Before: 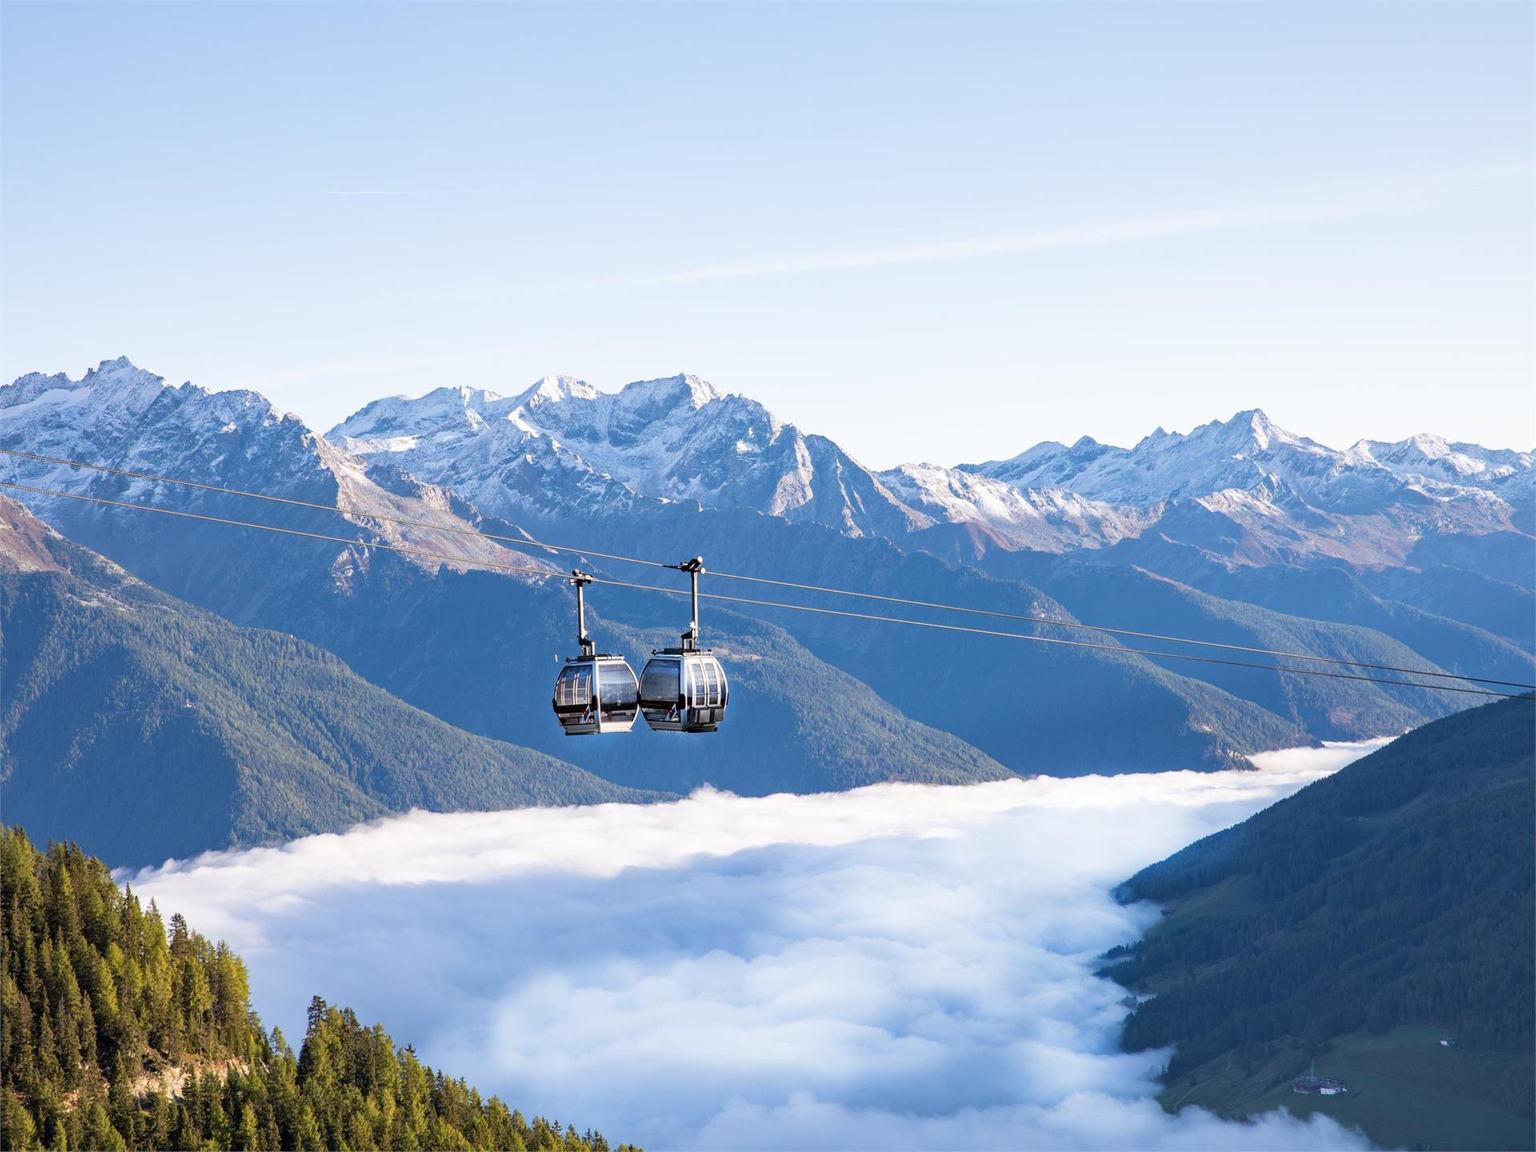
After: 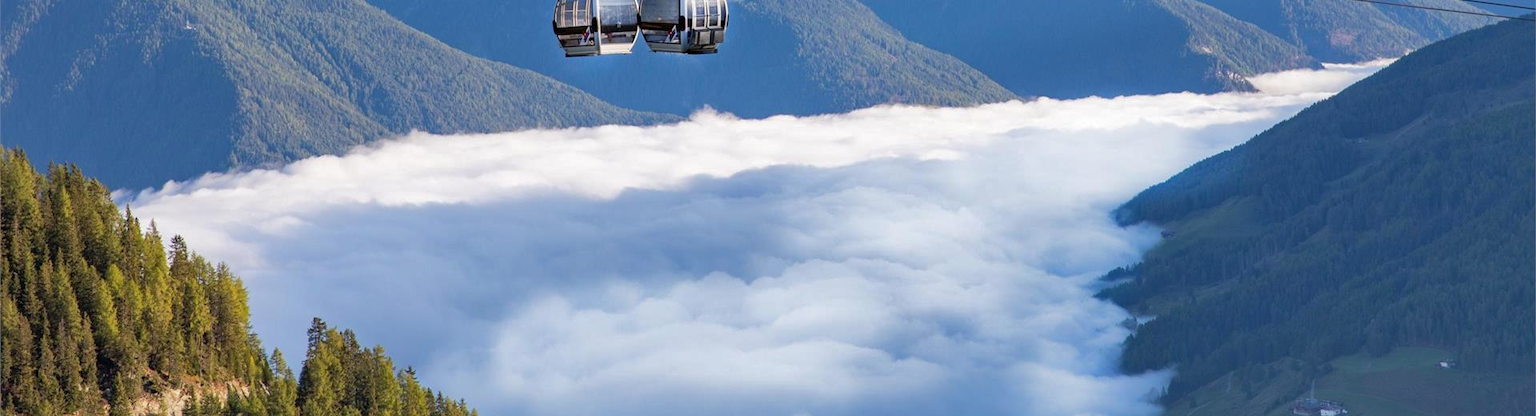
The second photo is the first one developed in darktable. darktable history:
crop and rotate: top 58.928%, bottom 4.829%
shadows and highlights: highlights color adjustment 0.013%
